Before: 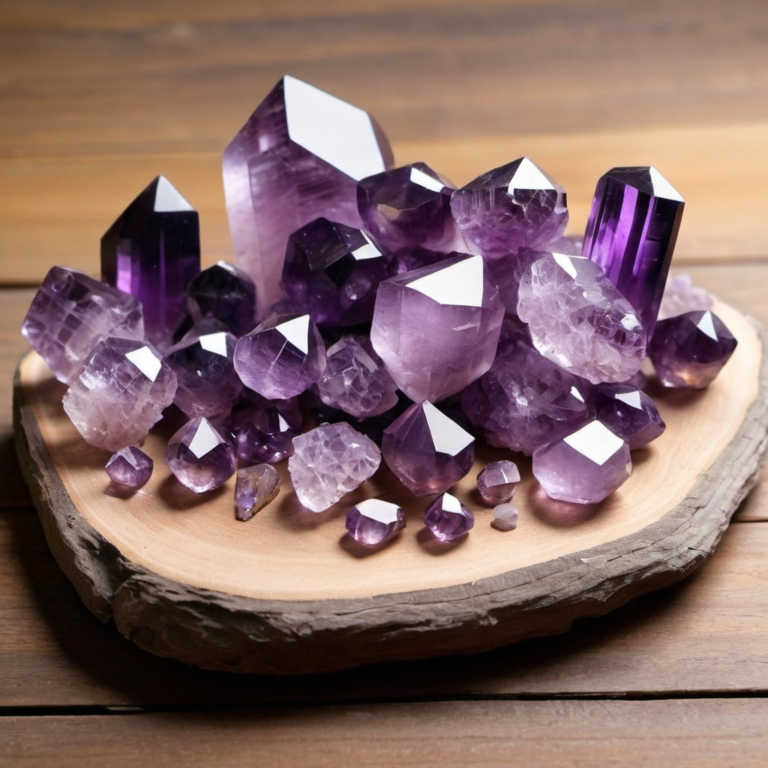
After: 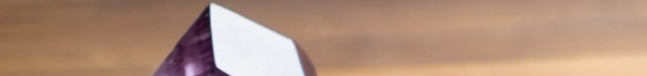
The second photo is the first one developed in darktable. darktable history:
local contrast: highlights 100%, shadows 100%, detail 120%, midtone range 0.2
crop and rotate: left 9.644%, top 9.491%, right 6.021%, bottom 80.509%
